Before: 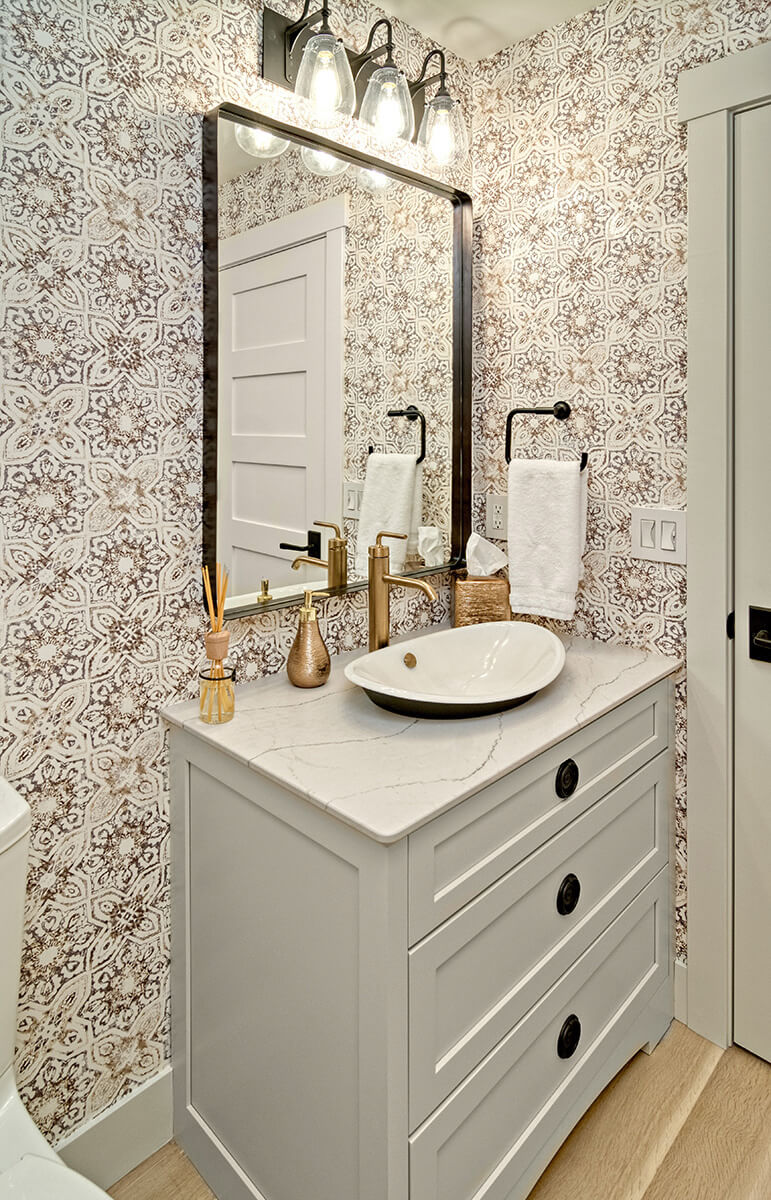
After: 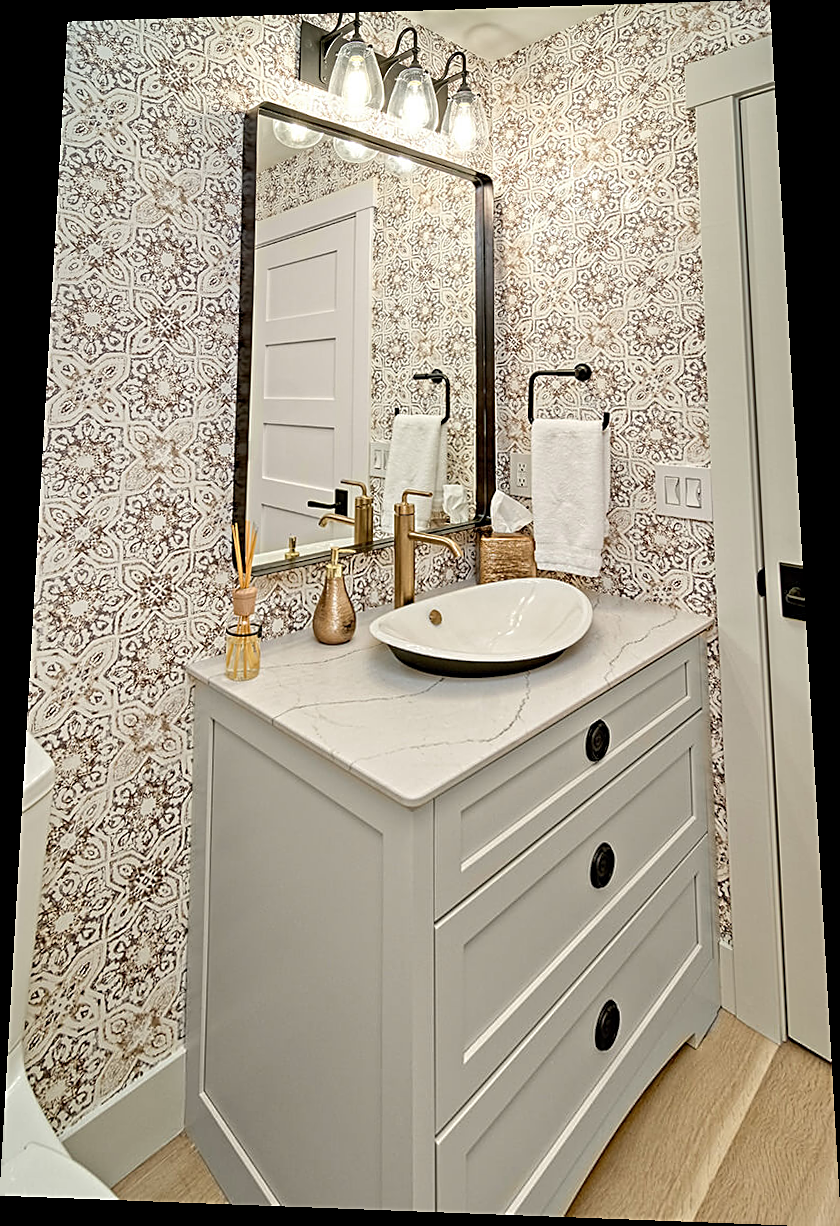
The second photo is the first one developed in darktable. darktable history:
sharpen: on, module defaults
rotate and perspective: rotation 0.128°, lens shift (vertical) -0.181, lens shift (horizontal) -0.044, shear 0.001, automatic cropping off
